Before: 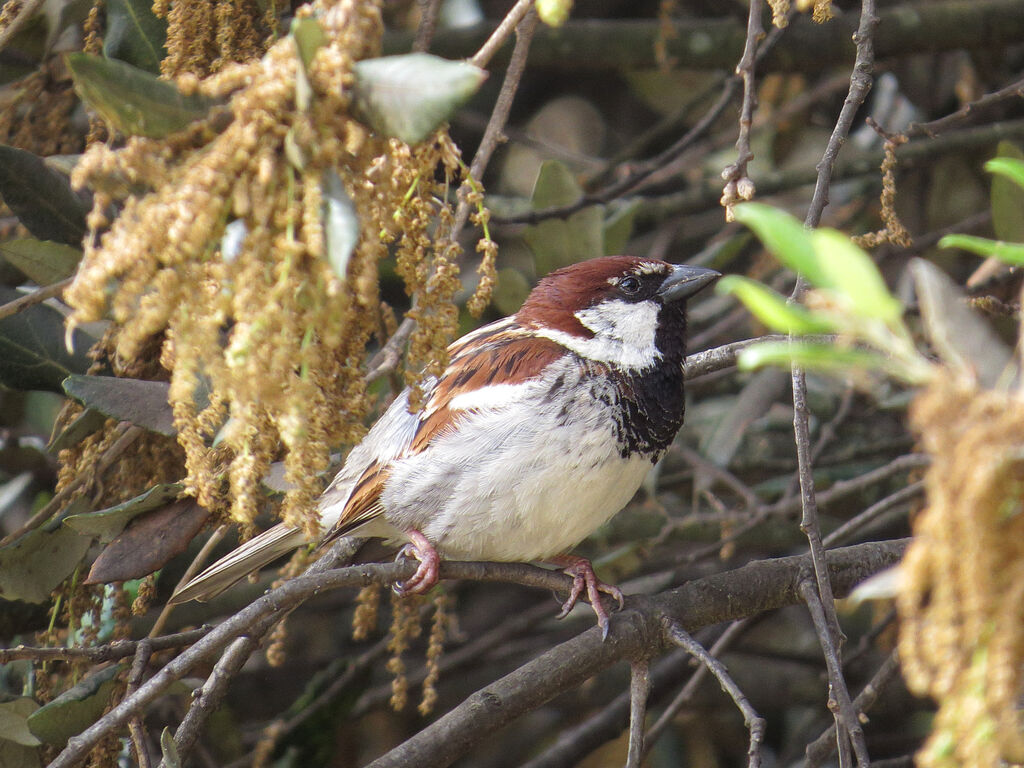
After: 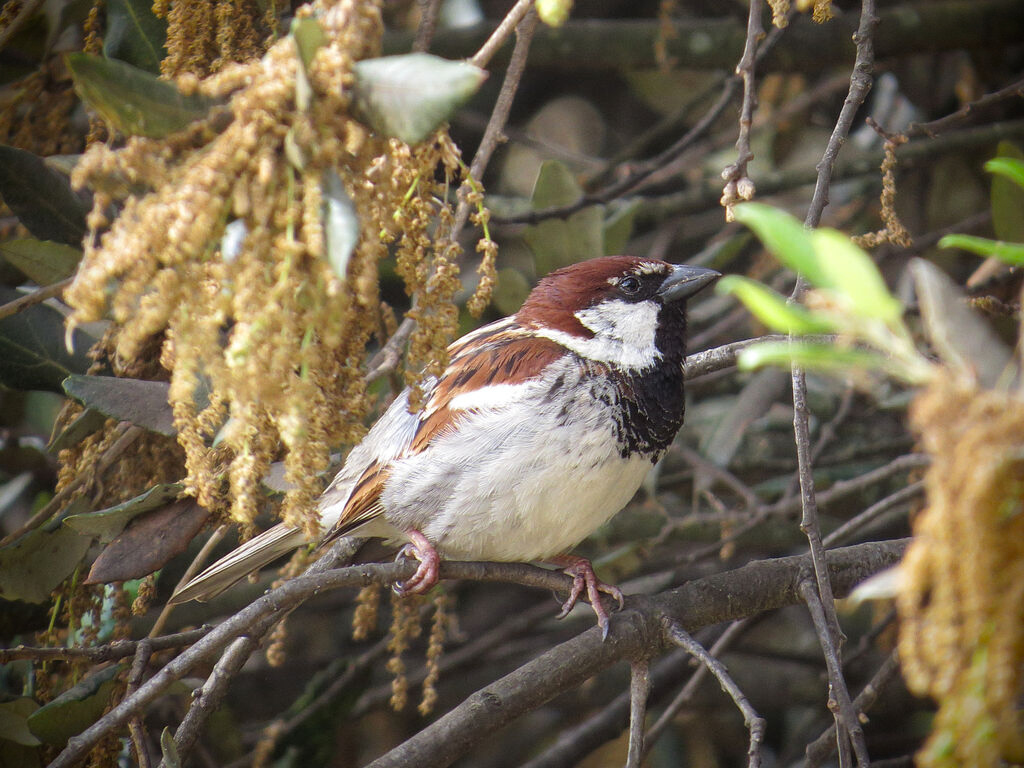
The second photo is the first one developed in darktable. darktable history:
vignetting: brightness -0.988, saturation 0.489
